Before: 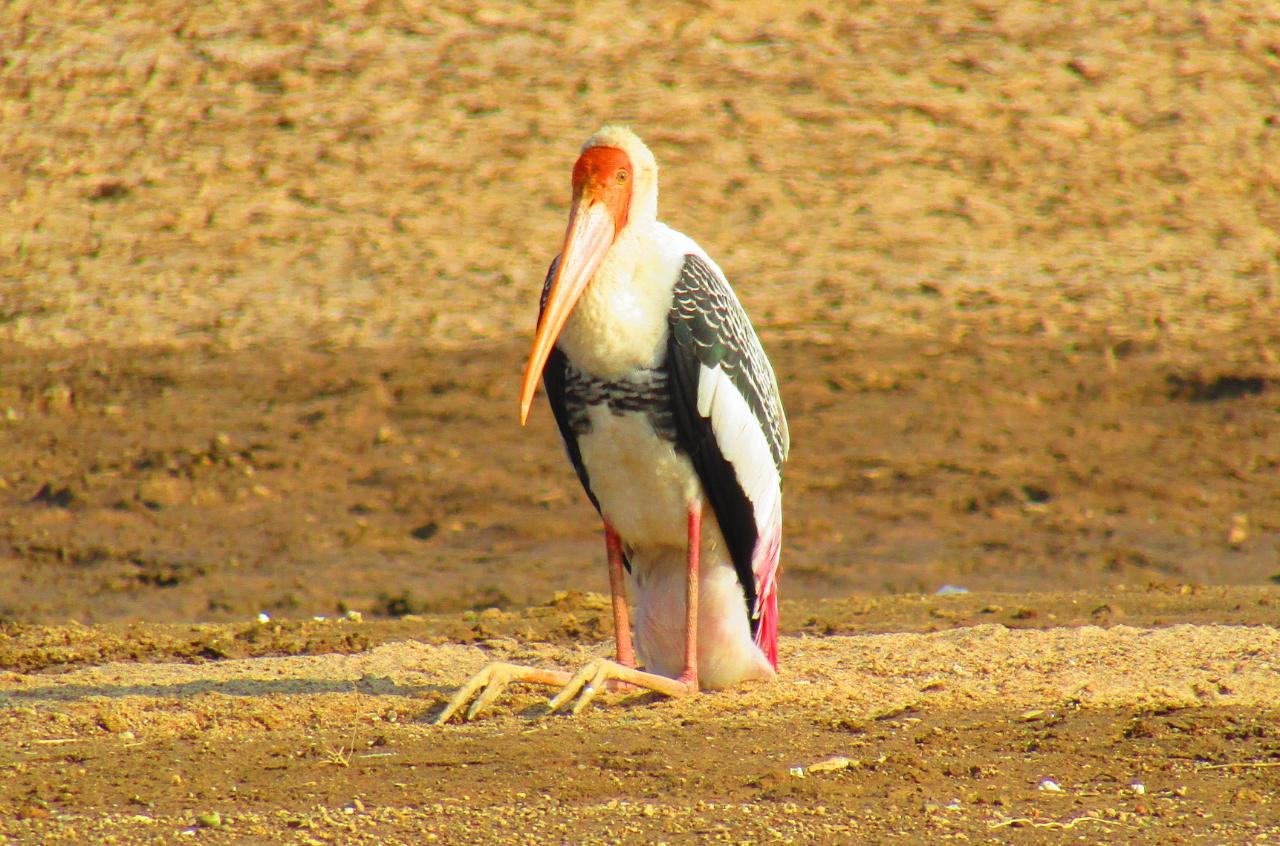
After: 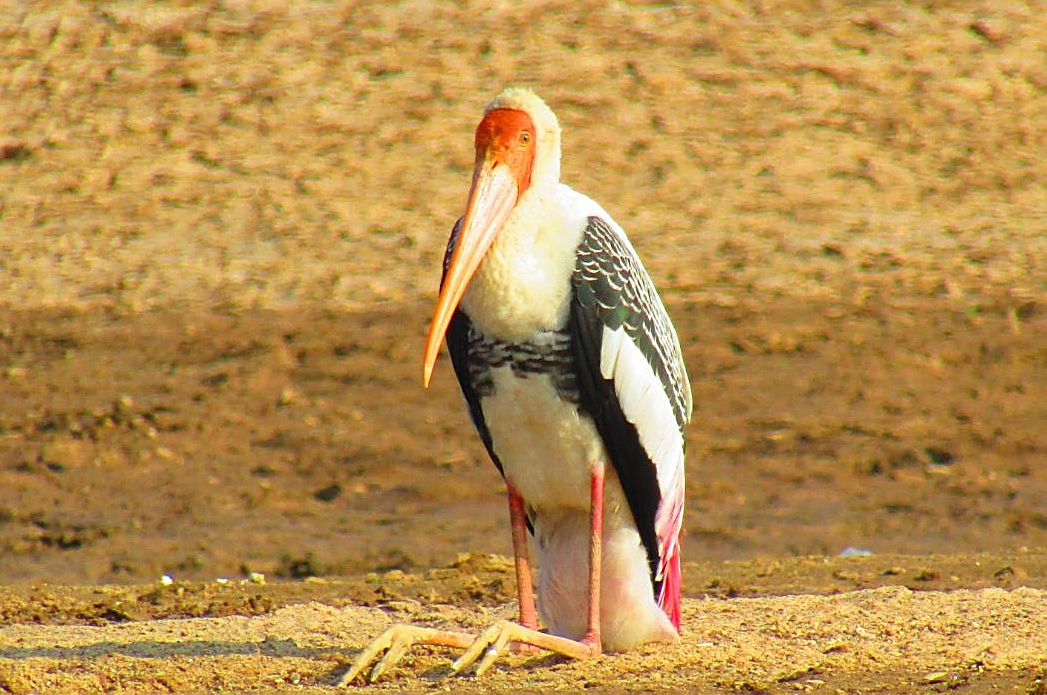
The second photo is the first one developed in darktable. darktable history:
sharpen: on, module defaults
crop and rotate: left 7.614%, top 4.53%, right 10.537%, bottom 13.209%
